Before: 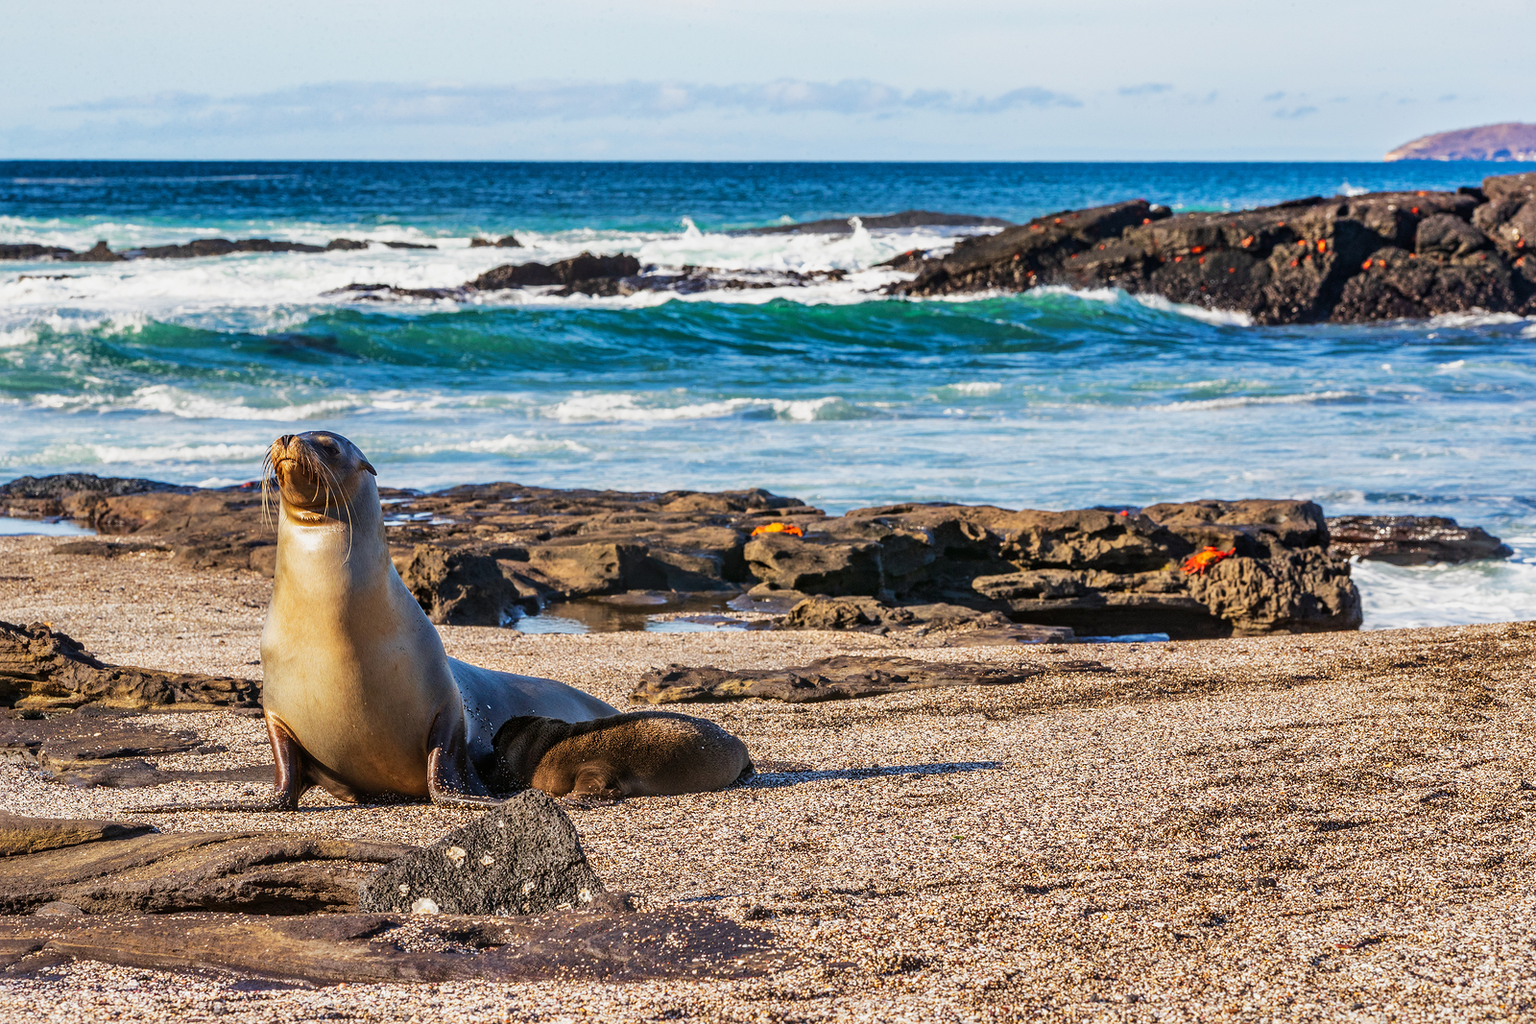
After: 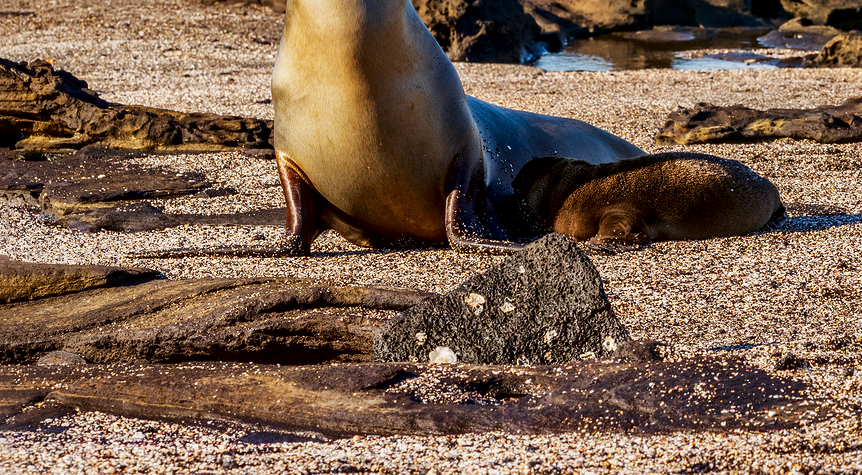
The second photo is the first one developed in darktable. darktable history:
crop and rotate: top 55.273%, right 46.079%, bottom 0.135%
local contrast: mode bilateral grid, contrast 19, coarseness 49, detail 158%, midtone range 0.2
contrast brightness saturation: contrast 0.065, brightness -0.149, saturation 0.106
